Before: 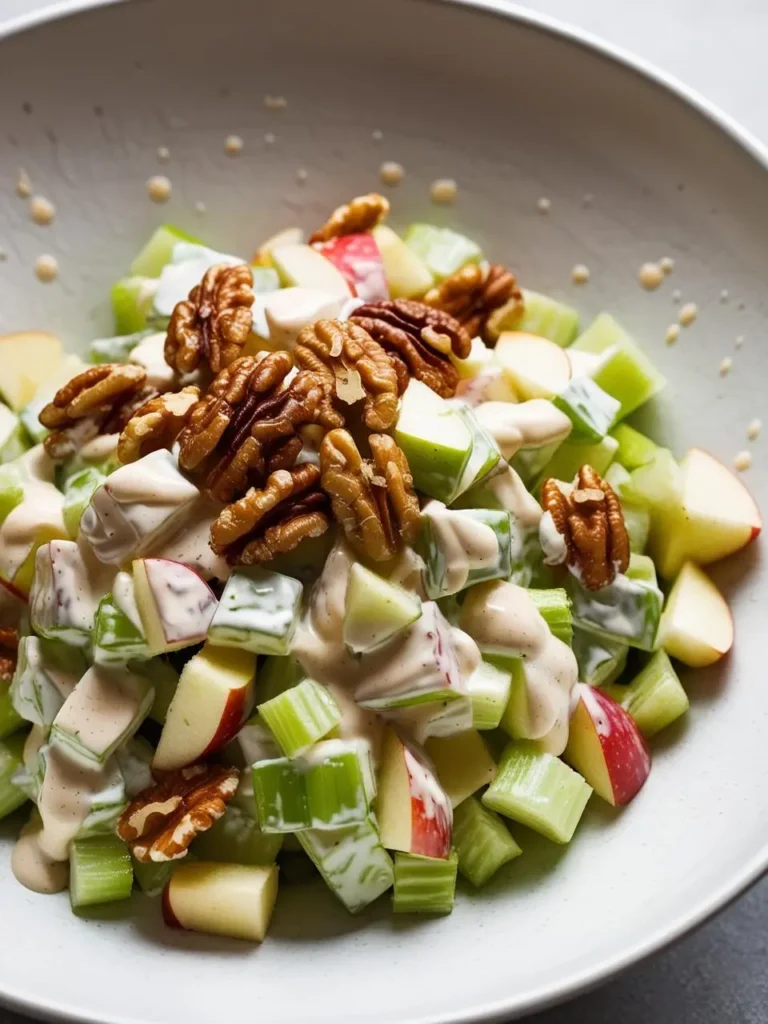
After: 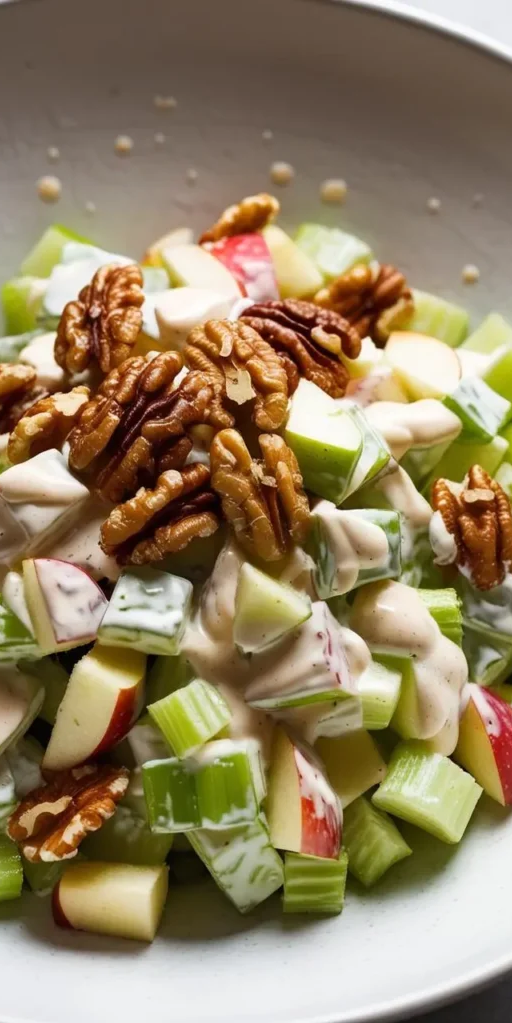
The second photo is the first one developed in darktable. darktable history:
crop and rotate: left 14.377%, right 18.934%
tone equalizer: luminance estimator HSV value / RGB max
